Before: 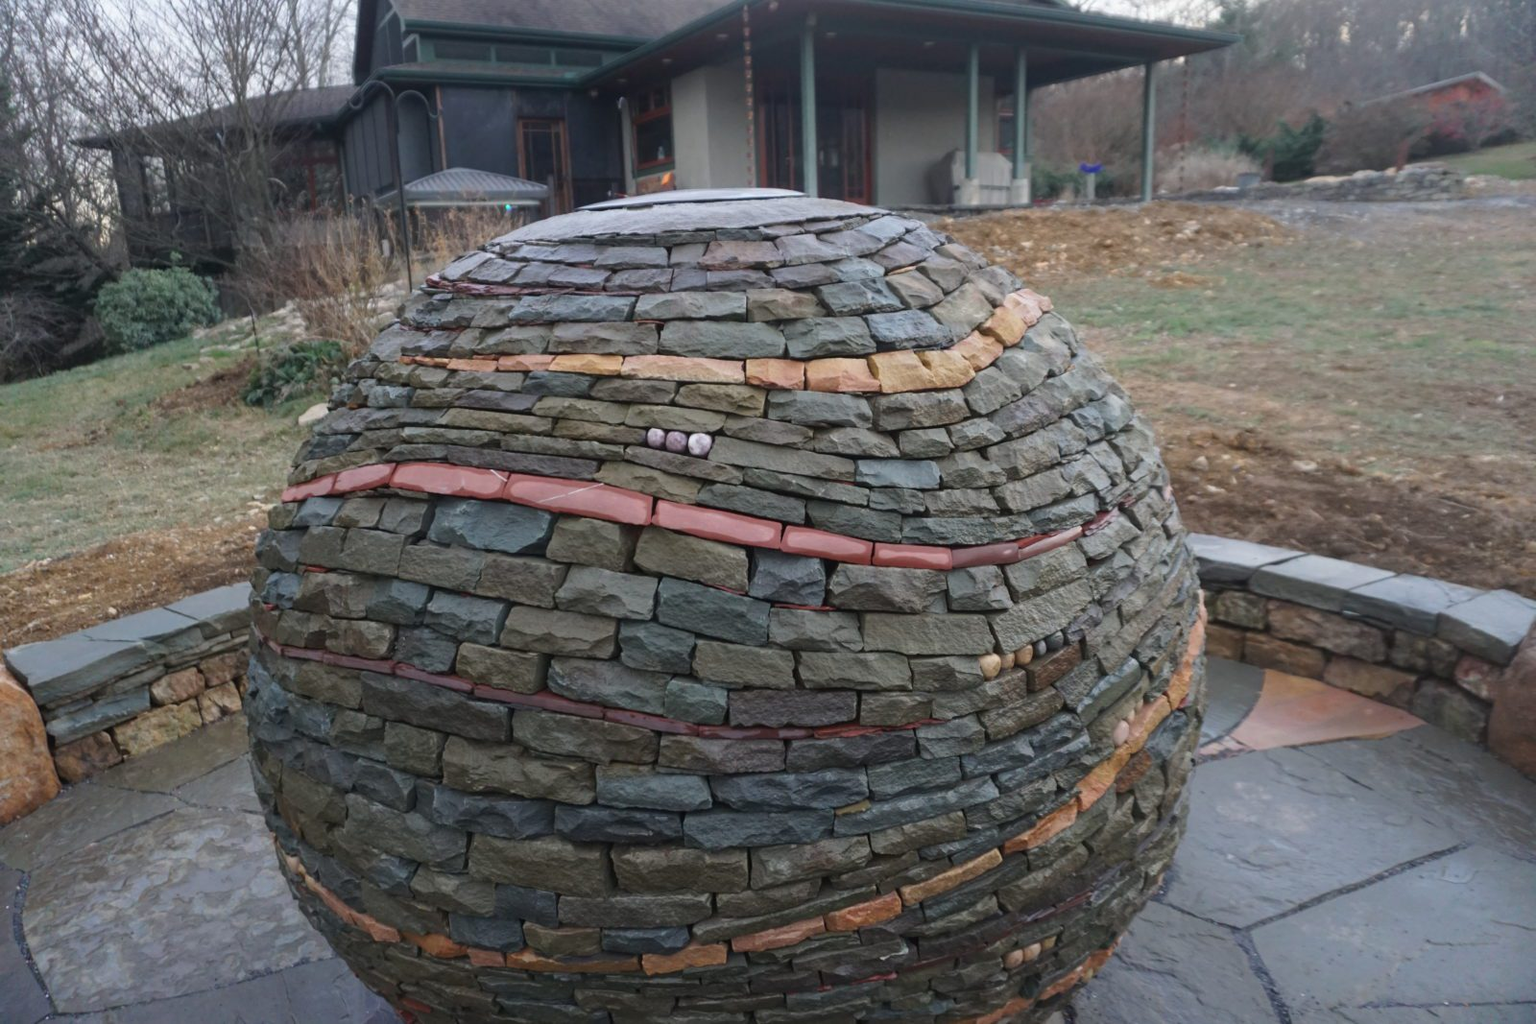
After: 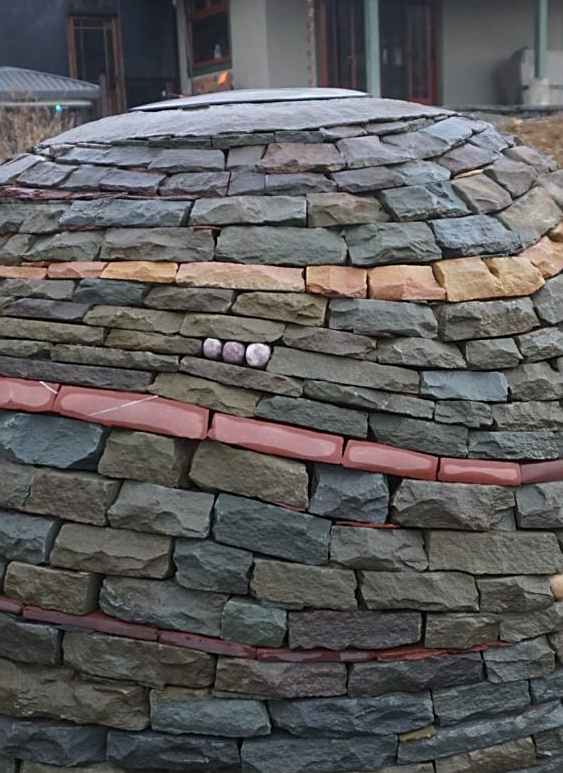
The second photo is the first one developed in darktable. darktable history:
sharpen: on, module defaults
crop and rotate: left 29.476%, top 10.214%, right 35.32%, bottom 17.333%
